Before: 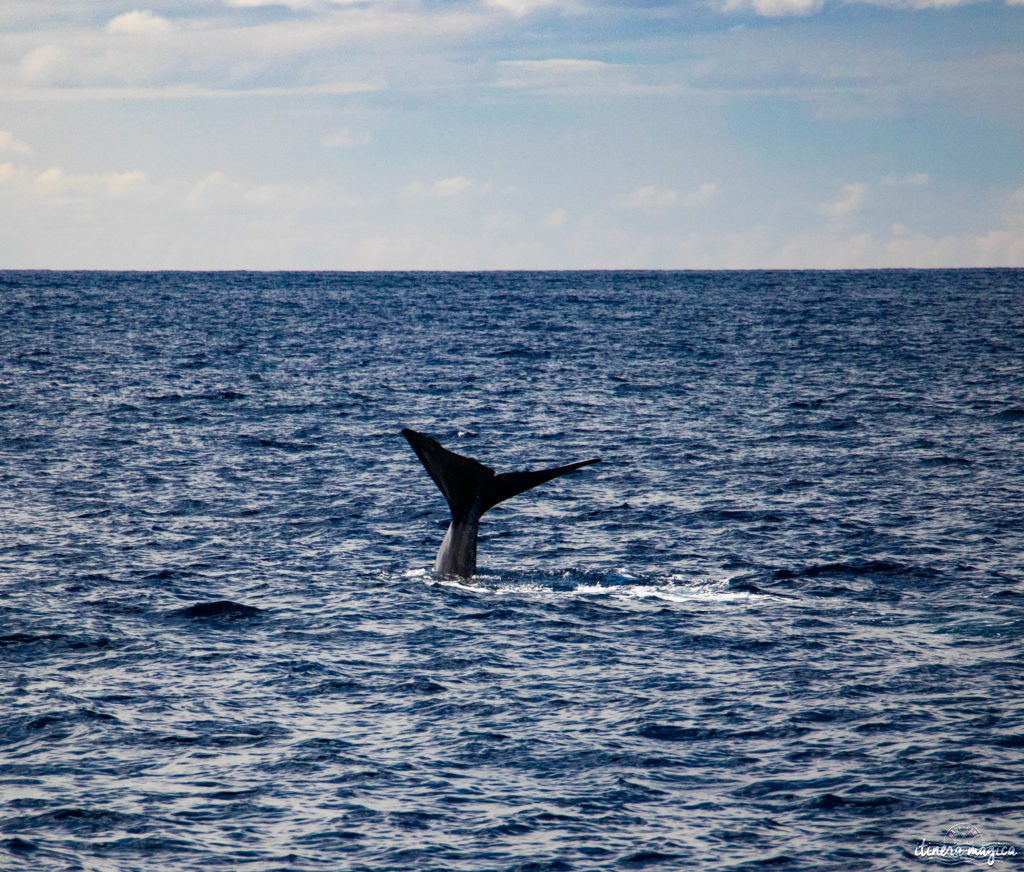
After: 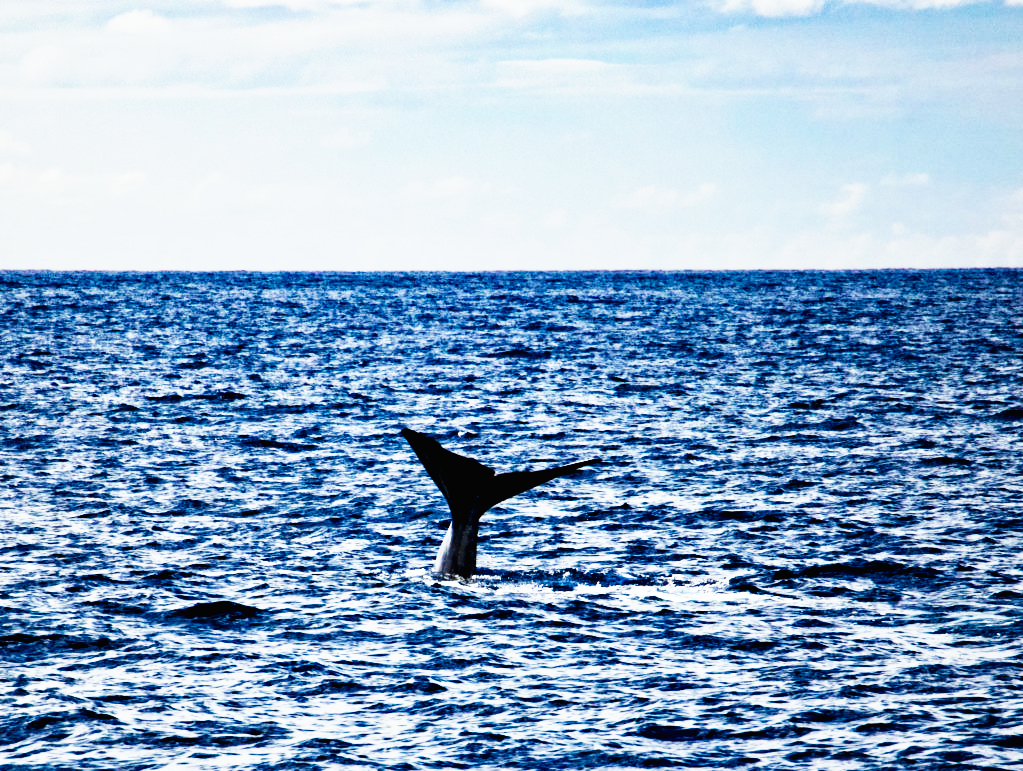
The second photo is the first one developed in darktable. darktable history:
contrast equalizer: y [[0.511, 0.558, 0.631, 0.632, 0.559, 0.512], [0.5 ×6], [0.507, 0.559, 0.627, 0.644, 0.647, 0.647], [0 ×6], [0 ×6]]
crop and rotate: top 0%, bottom 11.49%
contrast brightness saturation: contrast -0.02, brightness -0.01, saturation 0.03
base curve: curves: ch0 [(0, 0) (0.007, 0.004) (0.027, 0.03) (0.046, 0.07) (0.207, 0.54) (0.442, 0.872) (0.673, 0.972) (1, 1)], preserve colors none
white balance: red 0.925, blue 1.046
